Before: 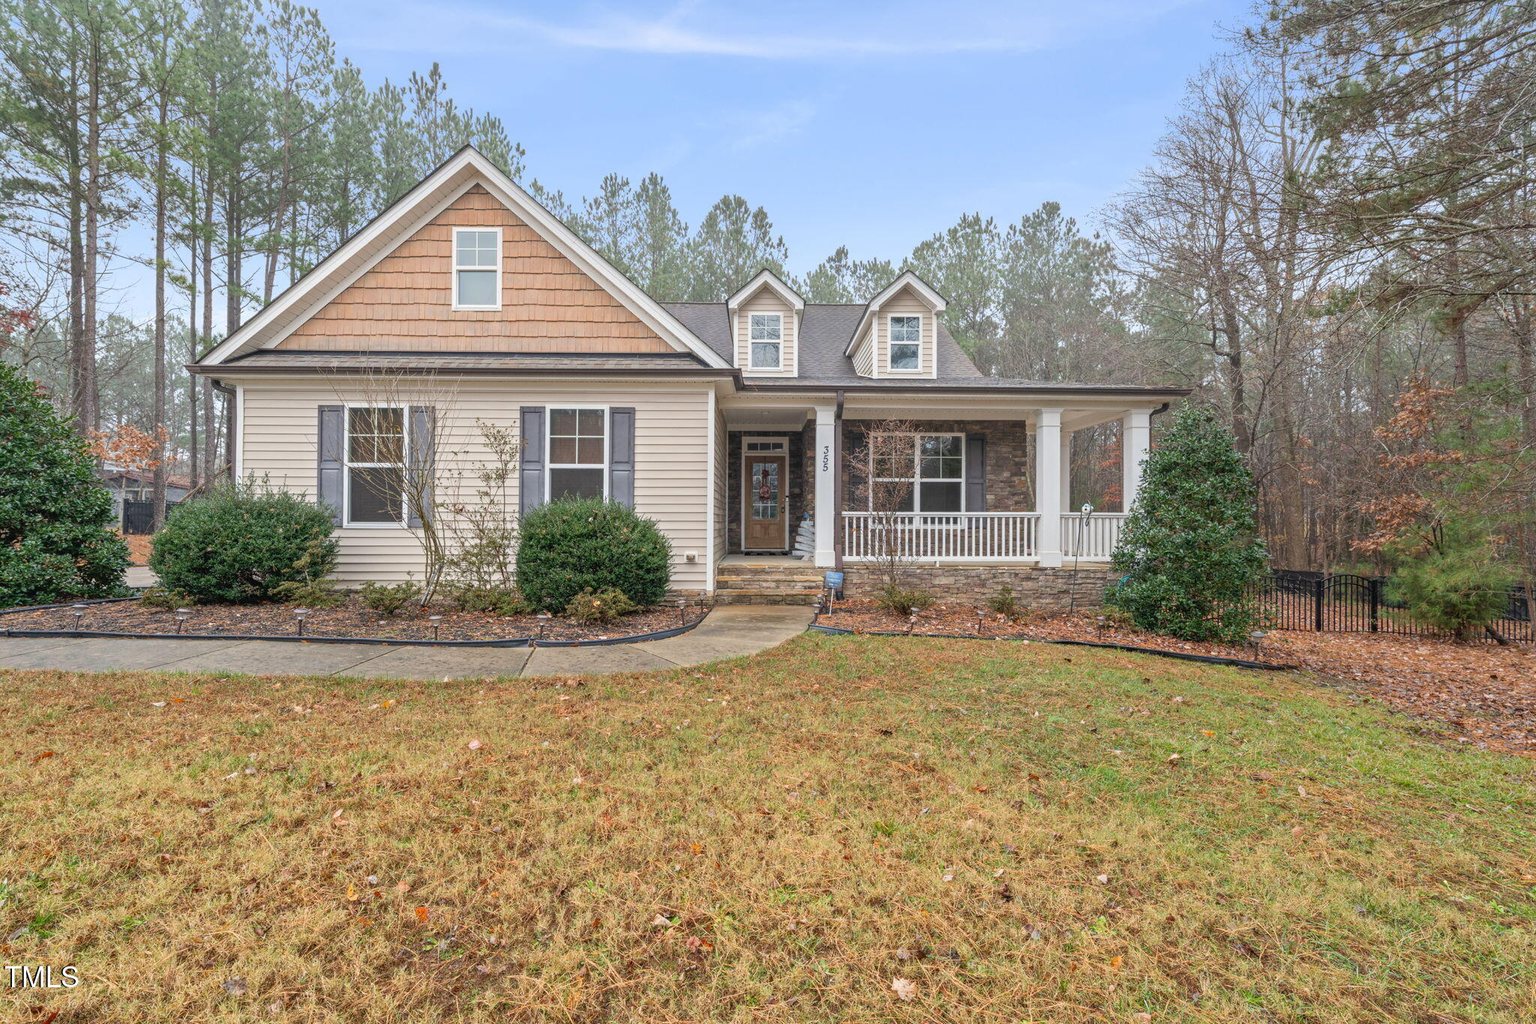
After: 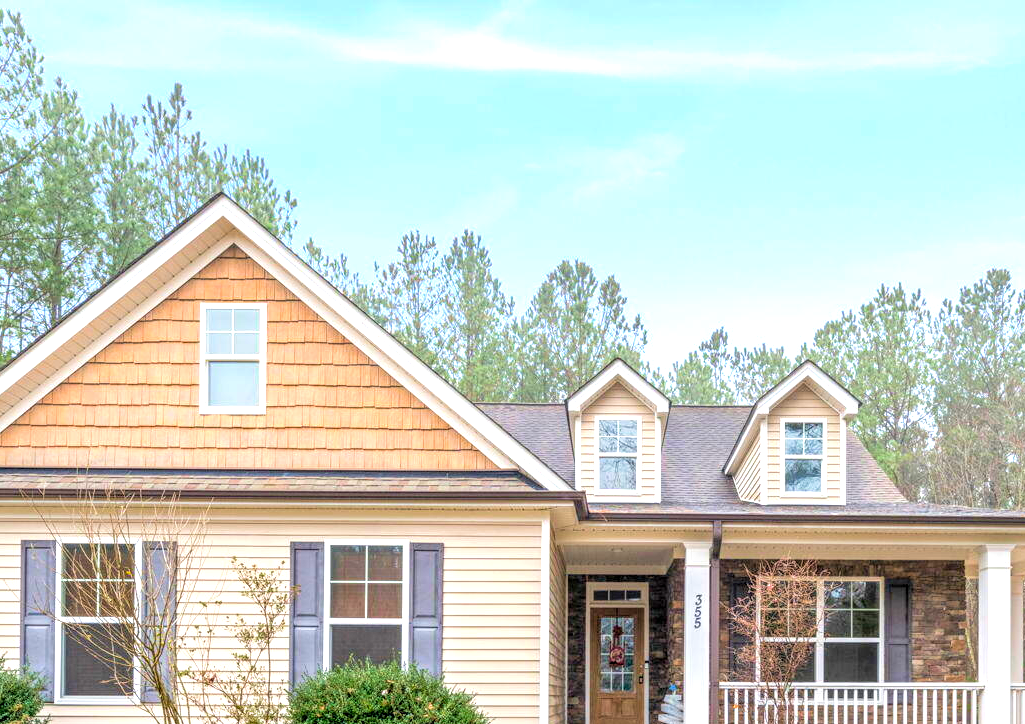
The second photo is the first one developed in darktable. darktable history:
velvia: on, module defaults
exposure: black level correction 0.009, compensate highlight preservation false
crop: left 19.698%, right 30.228%, bottom 46.957%
tone equalizer: -8 EV -0.721 EV, -7 EV -0.703 EV, -6 EV -0.567 EV, -5 EV -0.417 EV, -3 EV 0.372 EV, -2 EV 0.6 EV, -1 EV 0.676 EV, +0 EV 0.763 EV
local contrast: on, module defaults
contrast brightness saturation: brightness 0.092, saturation 0.19
color balance rgb: shadows lift › luminance -10.226%, linear chroma grading › shadows -7.595%, linear chroma grading › global chroma 9.978%, perceptual saturation grading › global saturation 0.121%, global vibrance 24.892%
